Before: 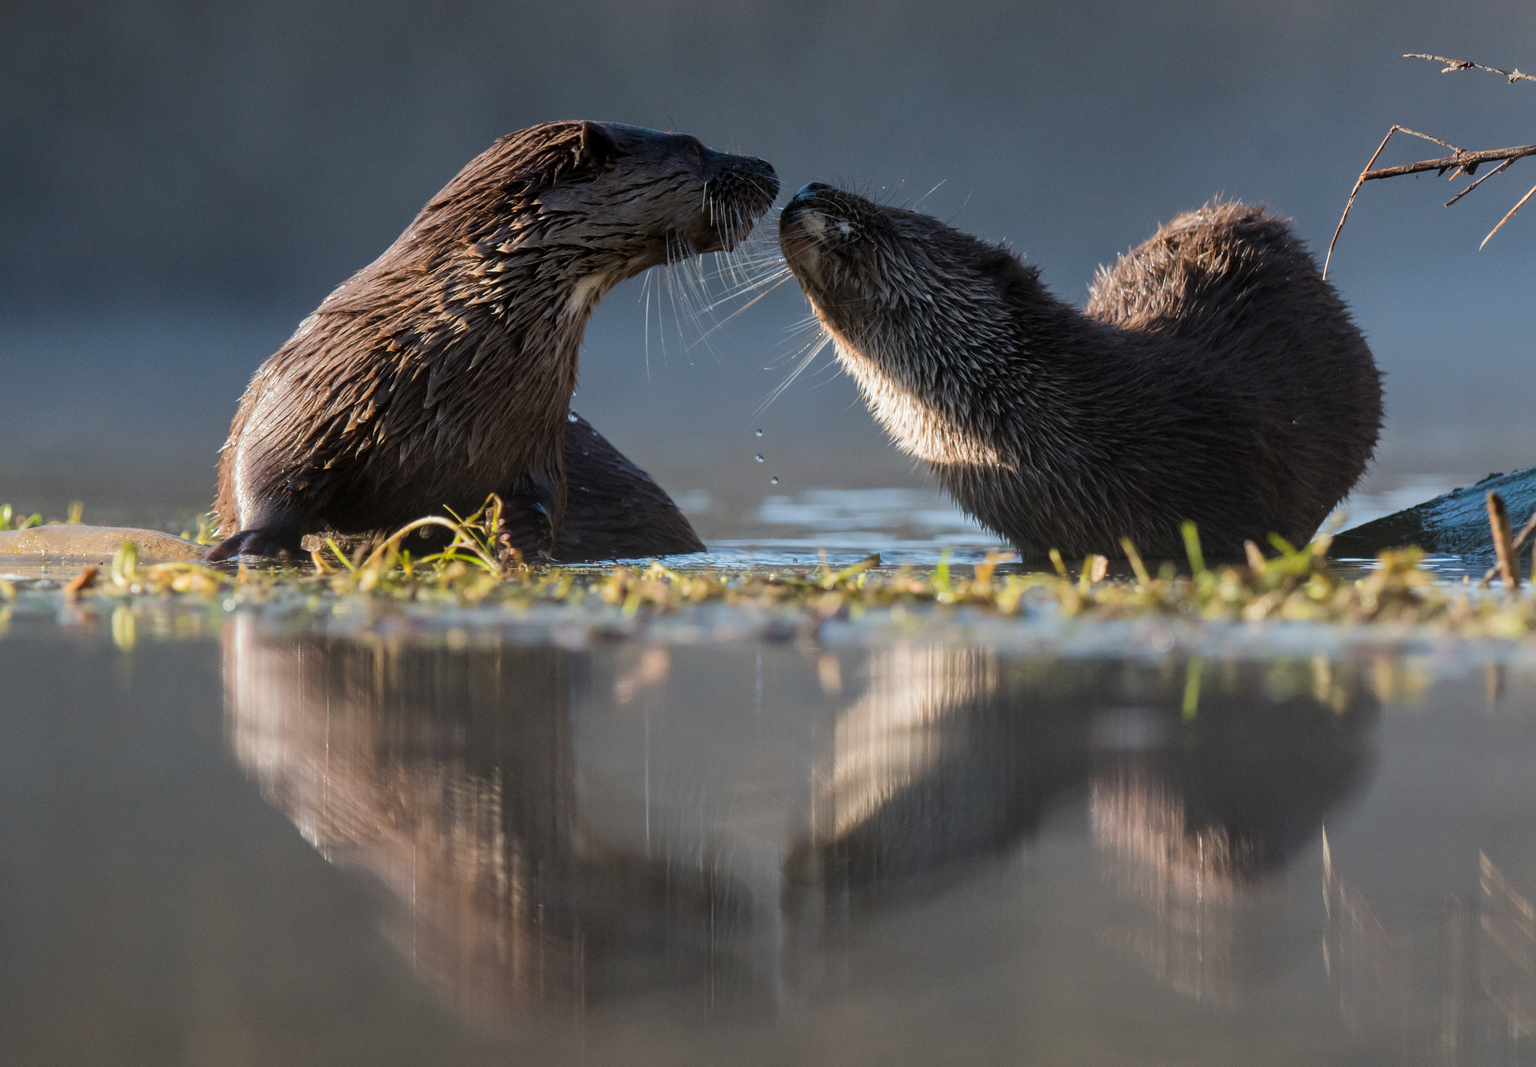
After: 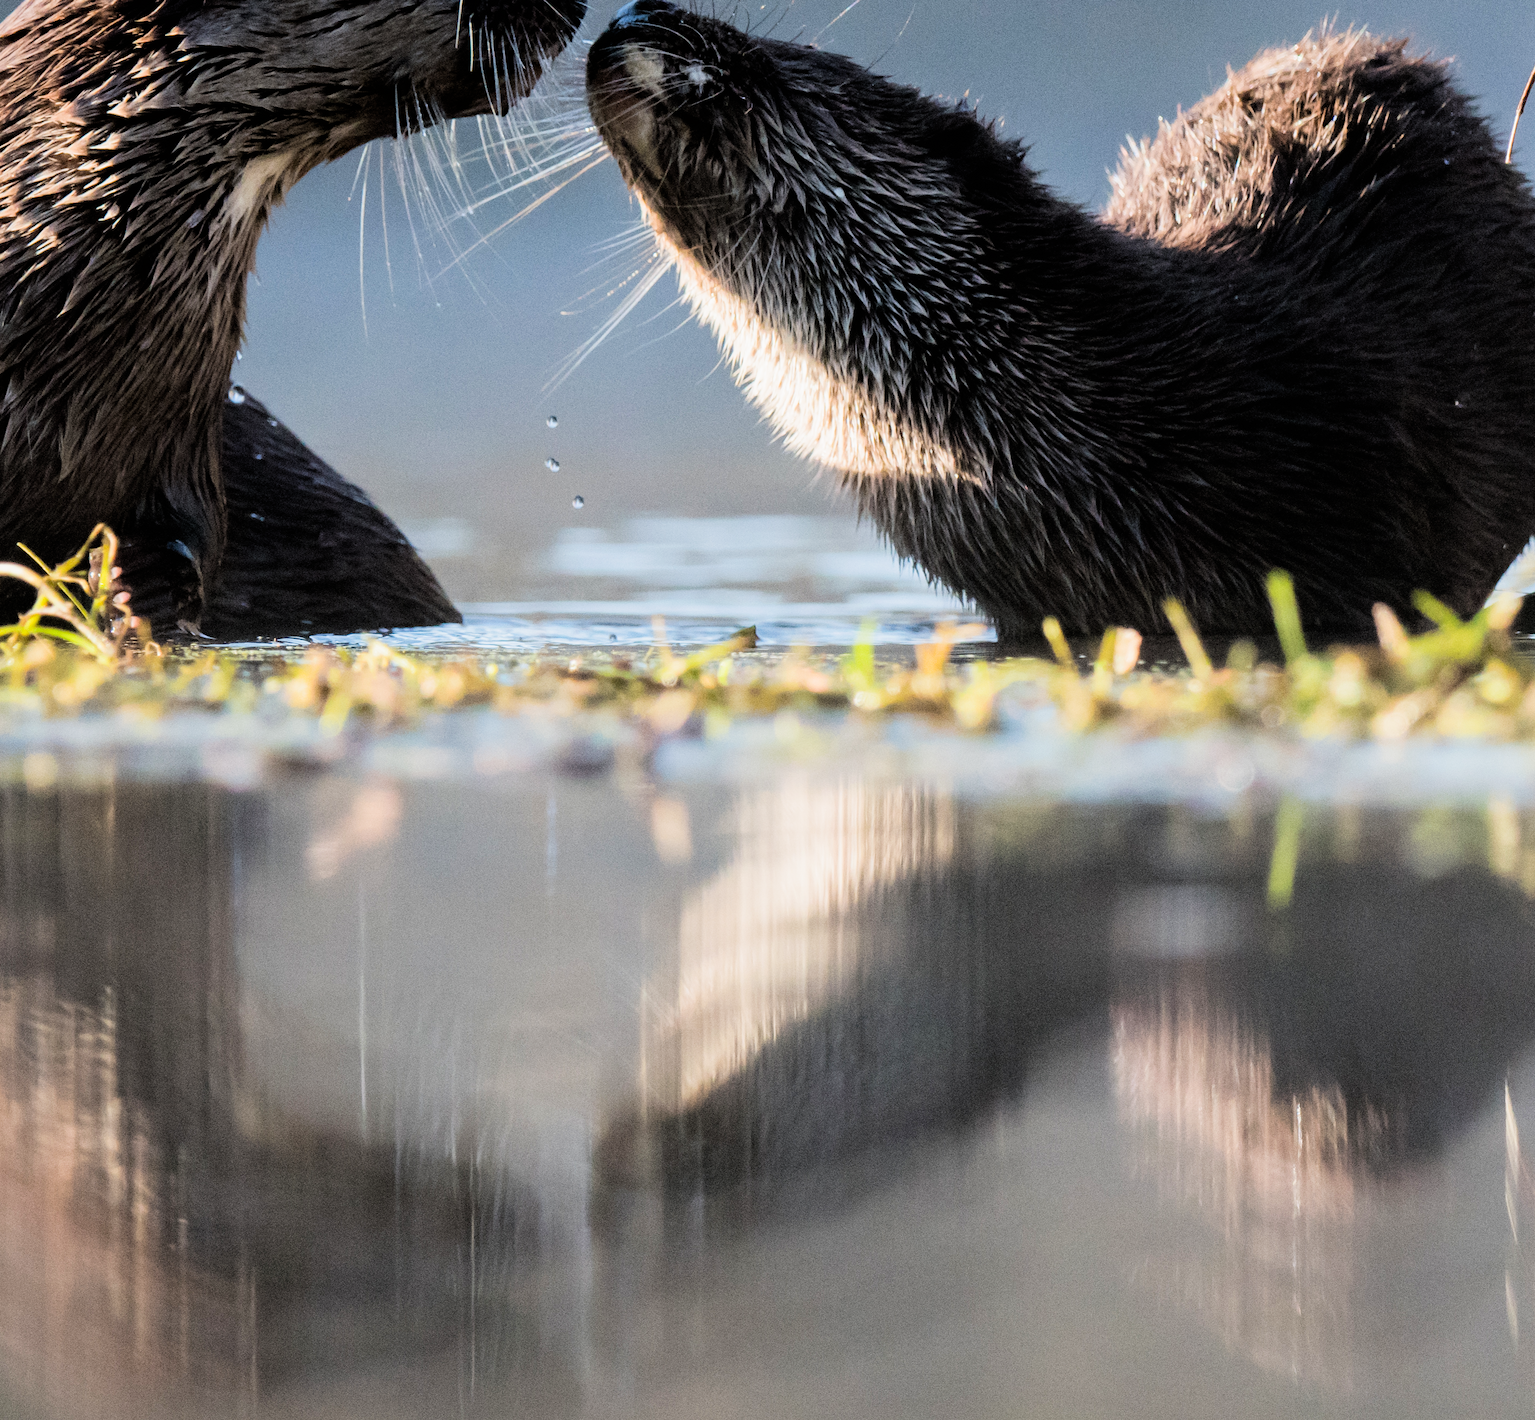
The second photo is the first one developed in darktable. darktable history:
crop and rotate: left 28.2%, top 17.24%, right 12.679%, bottom 3.991%
exposure: exposure 0.995 EV, compensate highlight preservation false
filmic rgb: black relative exposure -5.08 EV, white relative exposure 3.99 EV, hardness 2.89, contrast 1.298, highlights saturation mix -30.44%
